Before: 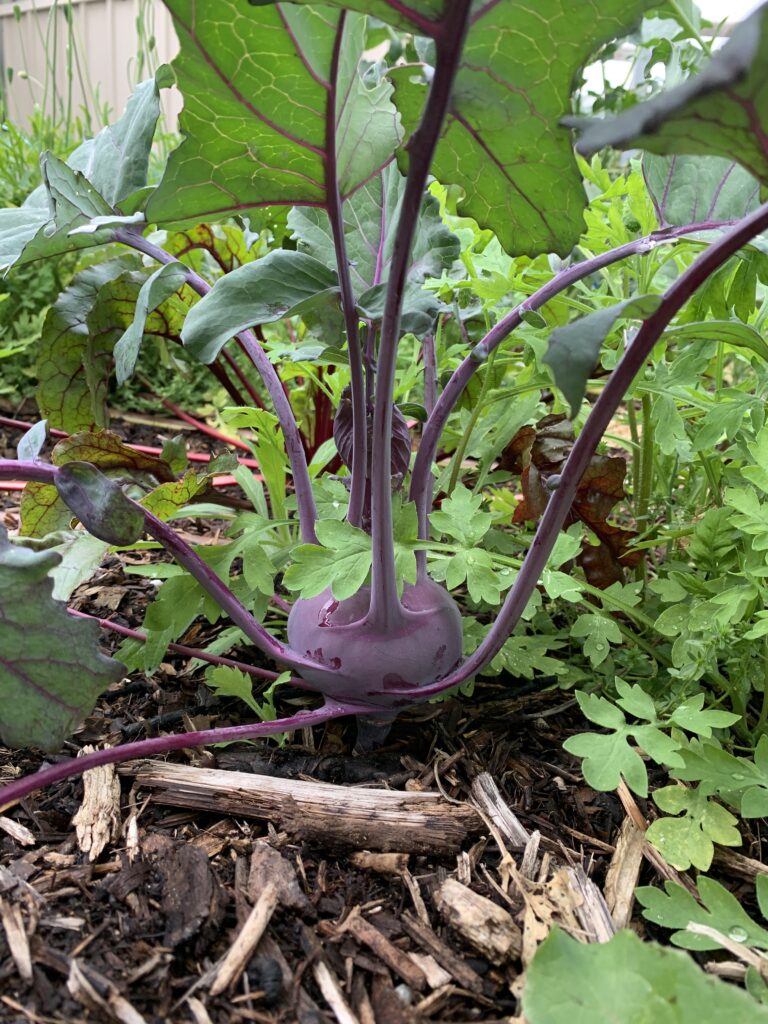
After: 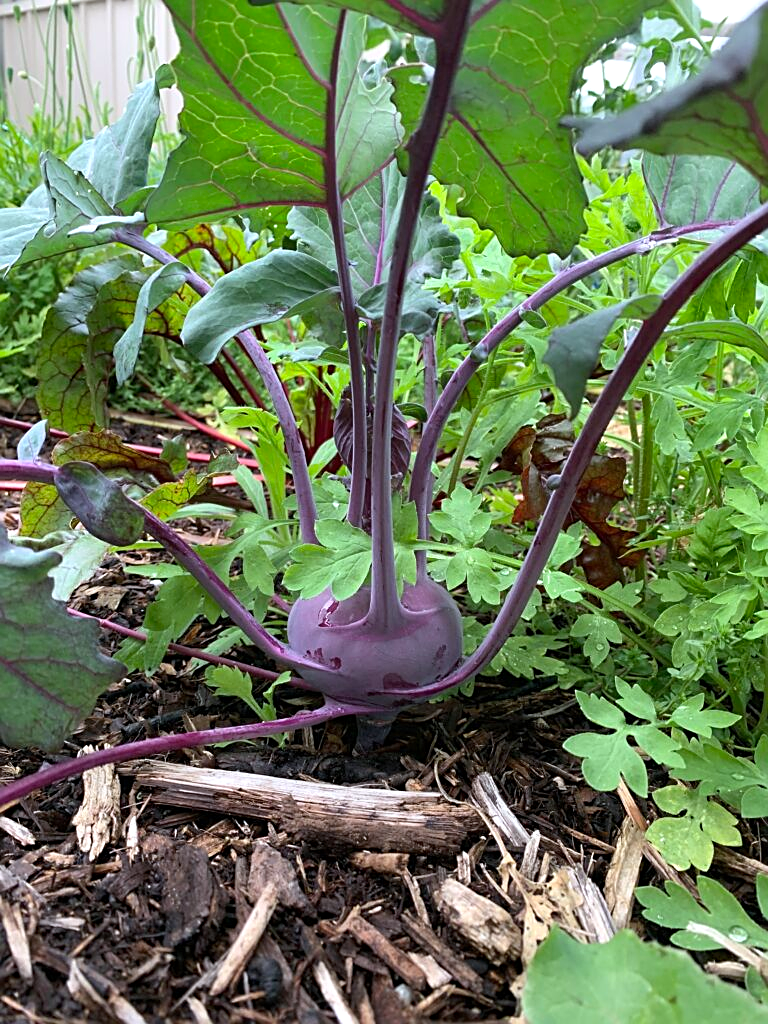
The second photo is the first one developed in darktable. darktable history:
exposure: exposure 0.2 EV, compensate highlight preservation false
sharpen: on, module defaults
white balance: red 0.967, blue 1.049
